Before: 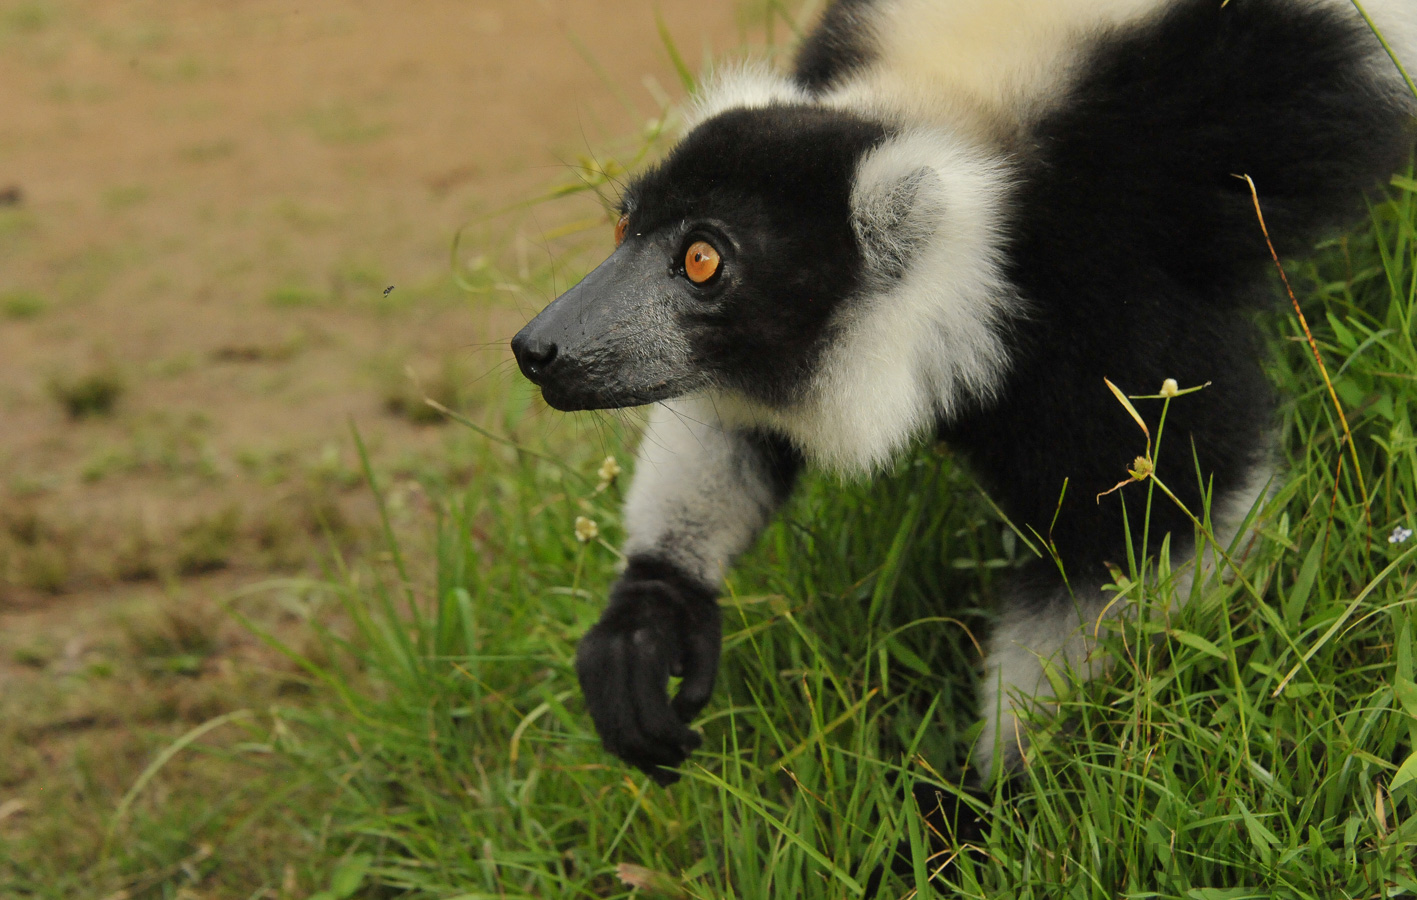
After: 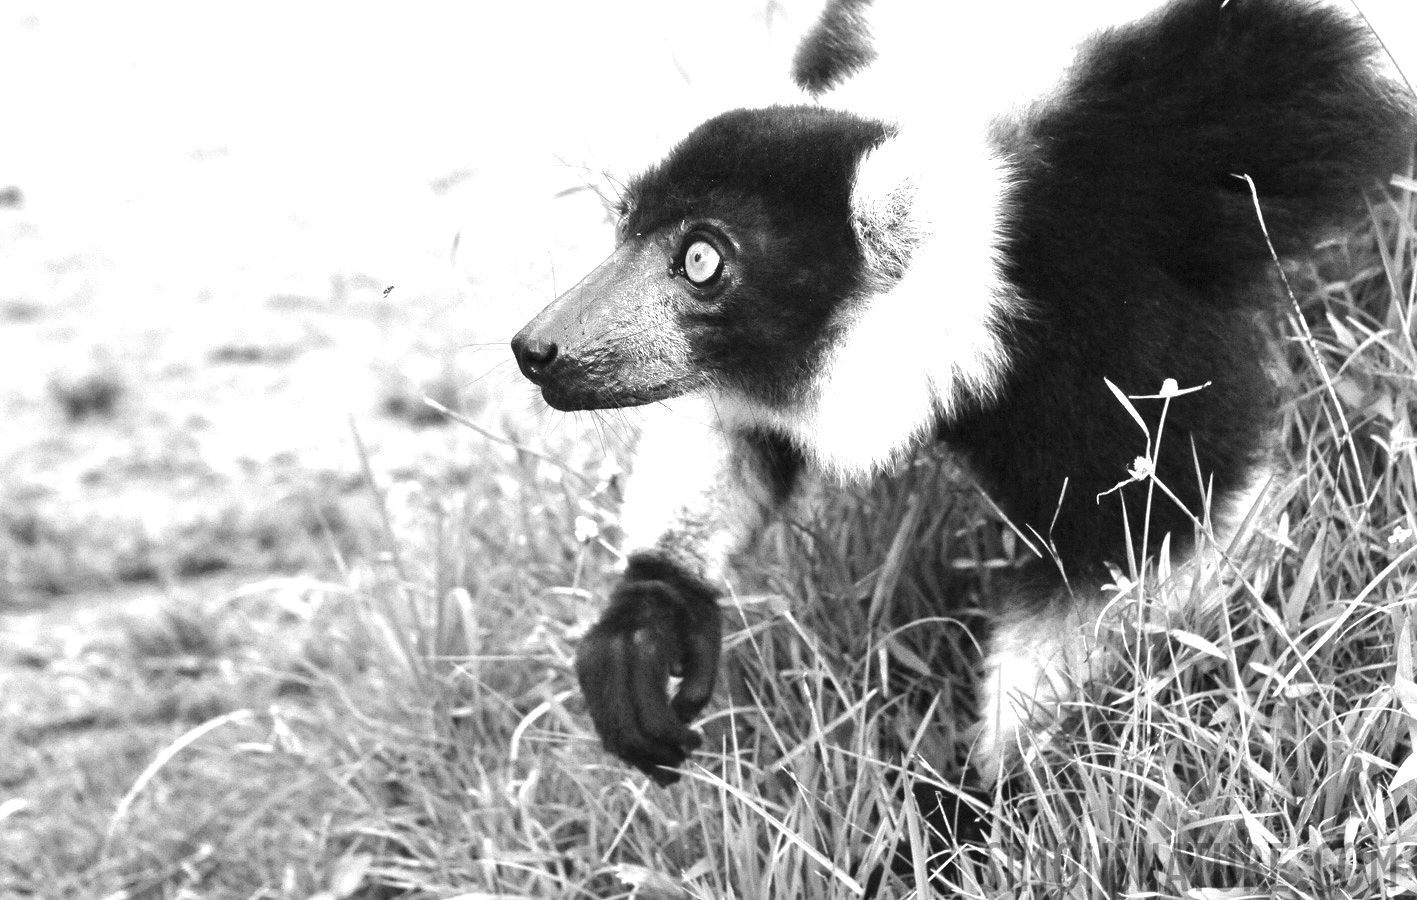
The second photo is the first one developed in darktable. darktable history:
color balance: lift [1.001, 0.997, 0.99, 1.01], gamma [1.007, 1, 0.975, 1.025], gain [1, 1.065, 1.052, 0.935], contrast 13.25%
monochrome: on, module defaults
exposure: black level correction 0, exposure 1.741 EV, compensate exposure bias true, compensate highlight preservation false
rotate and perspective: crop left 0, crop top 0
local contrast: highlights 100%, shadows 100%, detail 120%, midtone range 0.2
